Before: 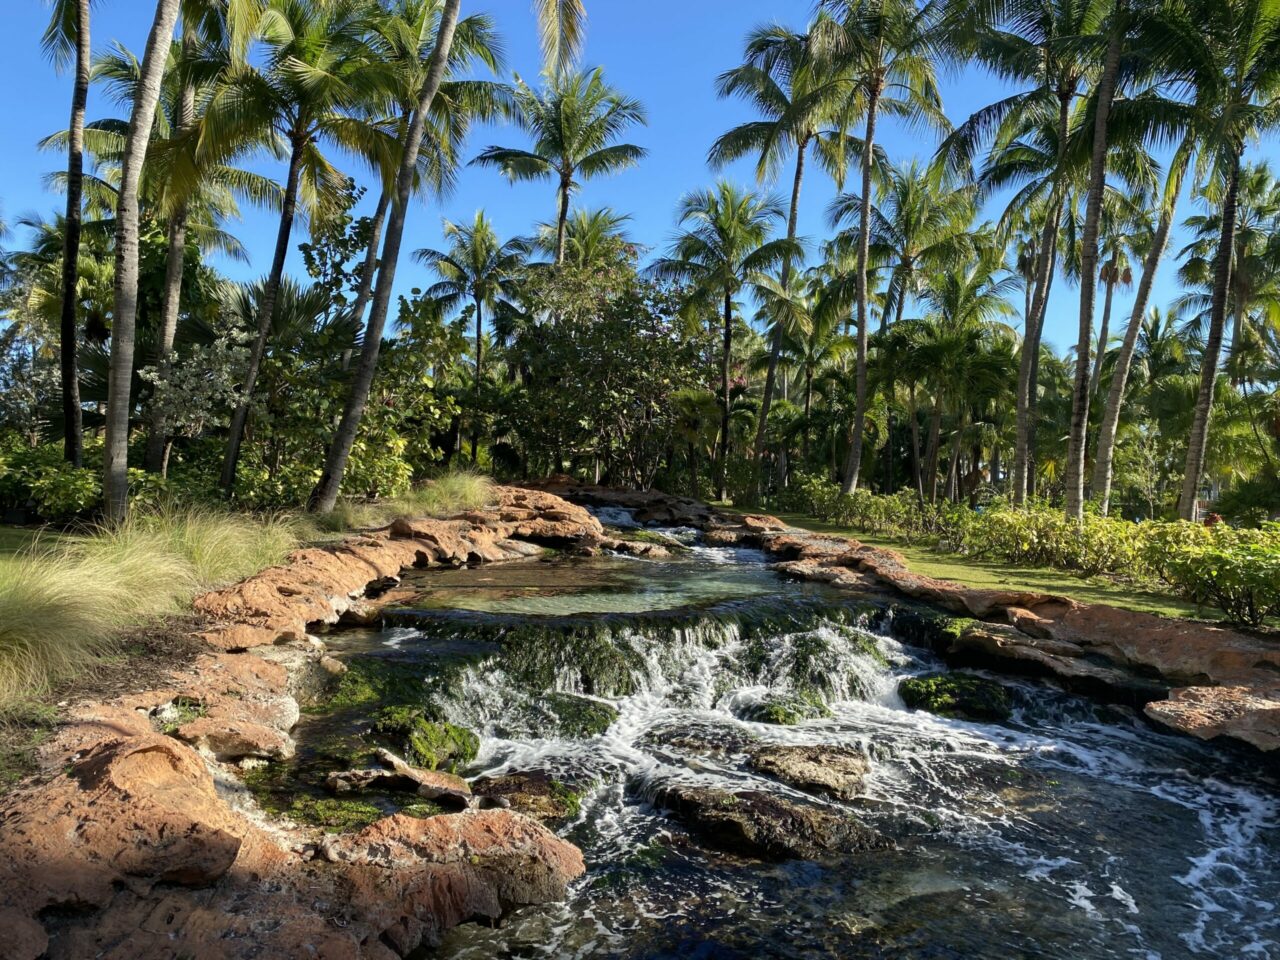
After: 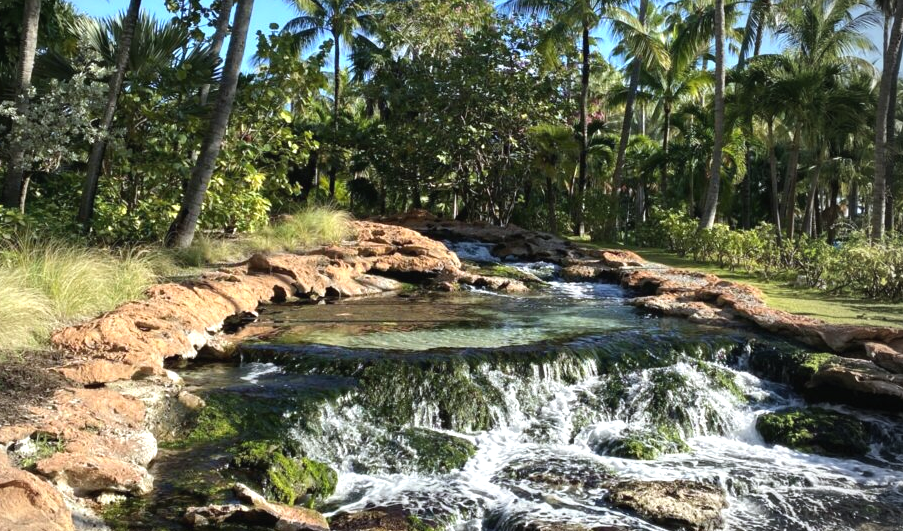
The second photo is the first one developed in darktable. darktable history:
crop: left 11.123%, top 27.61%, right 18.3%, bottom 17.034%
white balance: red 0.983, blue 1.036
vignetting: center (-0.15, 0.013)
color balance rgb: global vibrance 6.81%, saturation formula JzAzBz (2021)
exposure: black level correction -0.002, exposure 0.54 EV, compensate highlight preservation false
